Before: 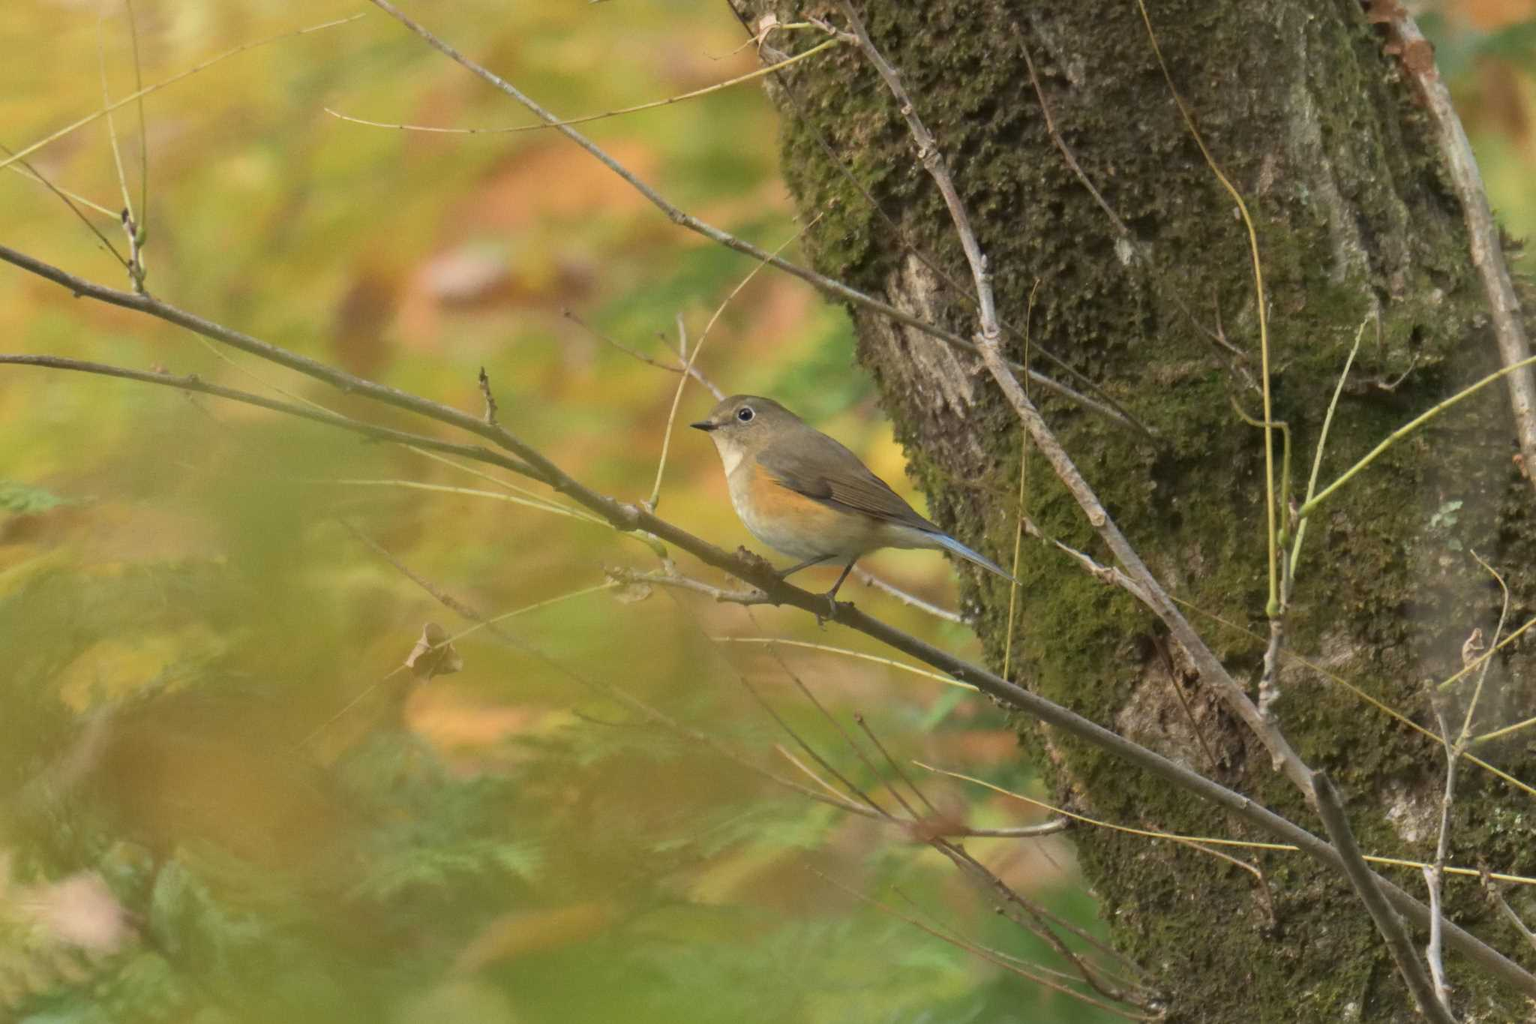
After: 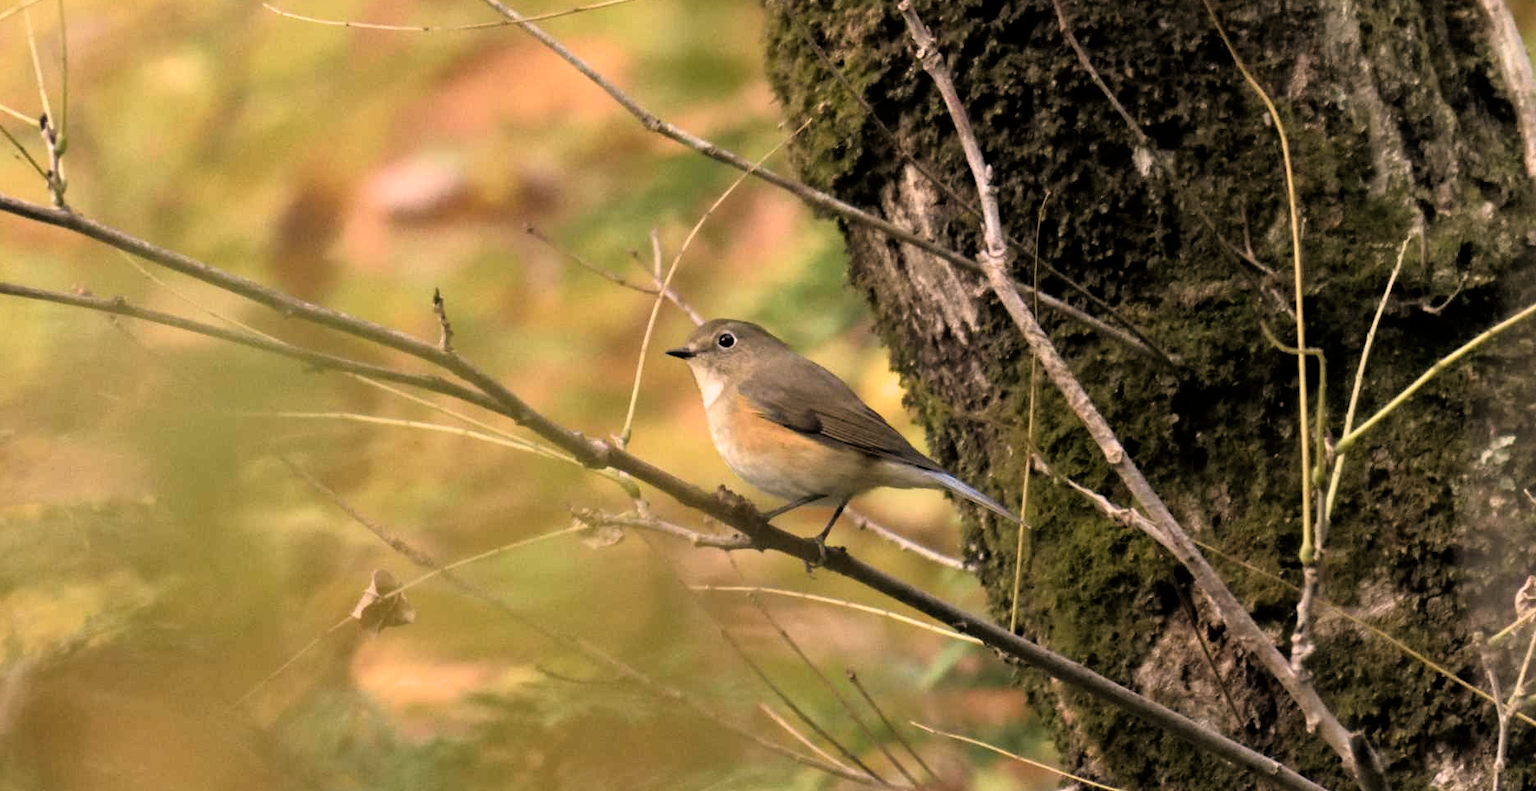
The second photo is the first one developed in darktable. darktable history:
color correction: highlights a* 12.23, highlights b* 5.41
filmic rgb: black relative exposure -3.63 EV, white relative exposure 2.16 EV, hardness 3.62
crop: left 5.596%, top 10.314%, right 3.534%, bottom 19.395%
